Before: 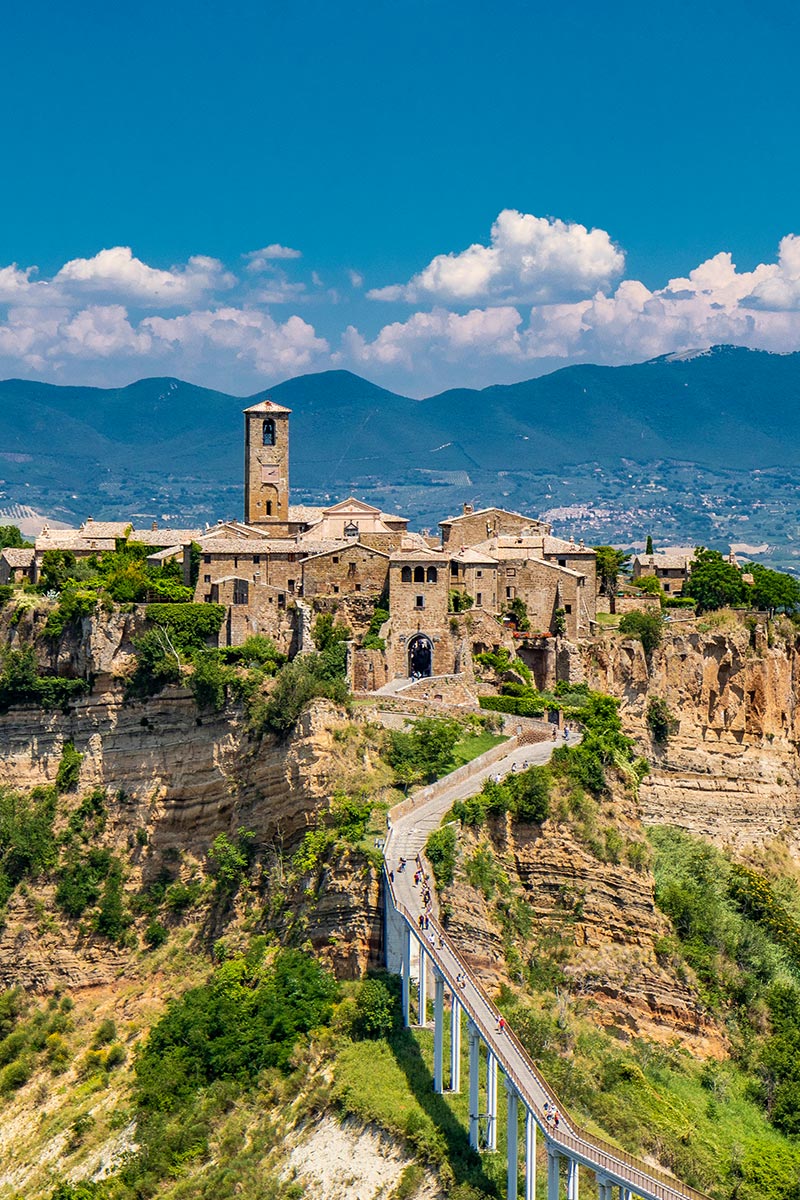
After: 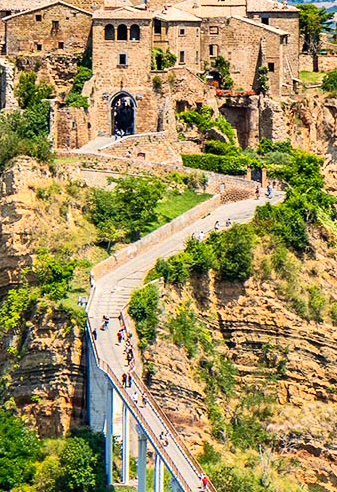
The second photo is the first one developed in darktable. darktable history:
contrast brightness saturation: contrast 0.2, brightness 0.16, saturation 0.22
crop: left 37.221%, top 45.169%, right 20.63%, bottom 13.777%
